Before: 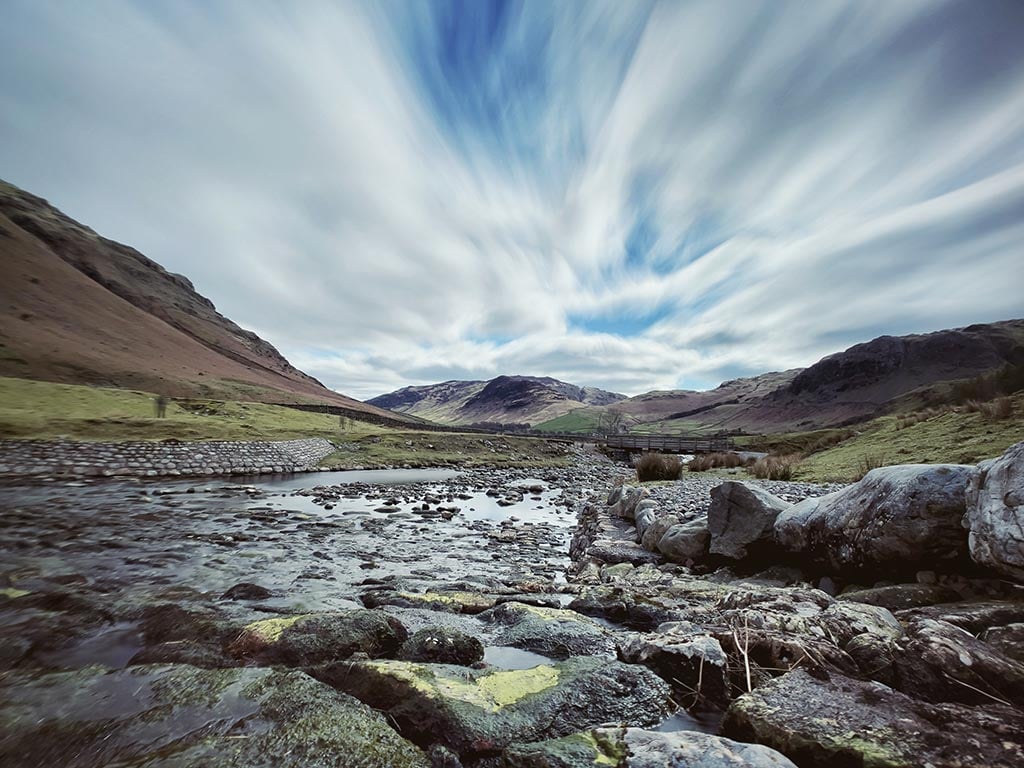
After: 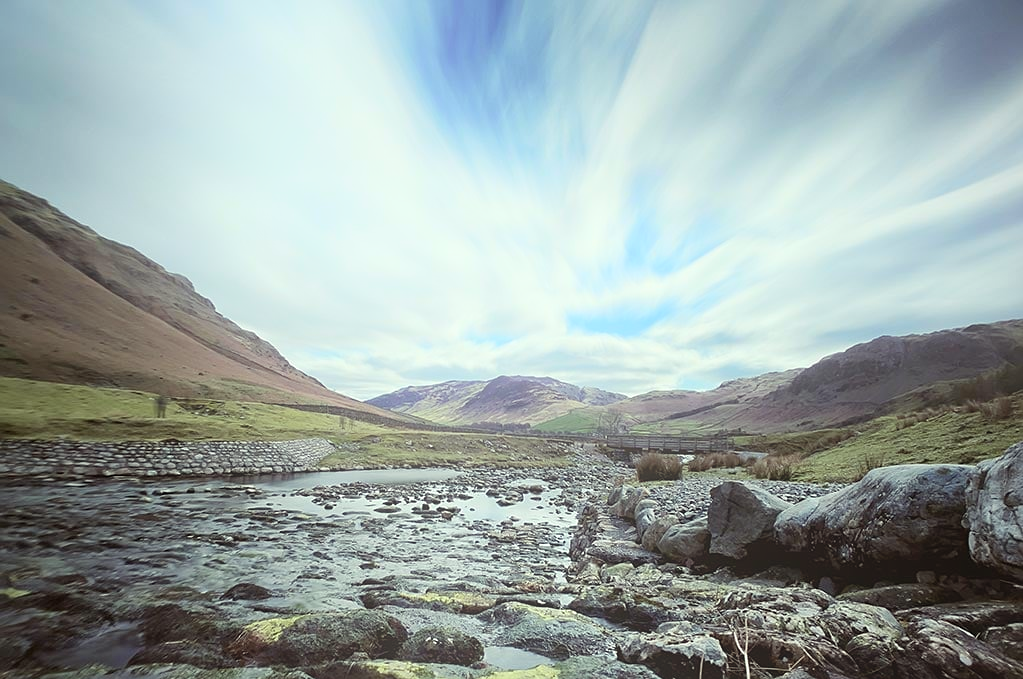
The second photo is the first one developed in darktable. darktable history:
crop and rotate: top 0%, bottom 11.49%
color correction: highlights a* -4.73, highlights b* 5.06, saturation 0.97
bloom: threshold 82.5%, strength 16.25%
sharpen: radius 1.272, amount 0.305, threshold 0
